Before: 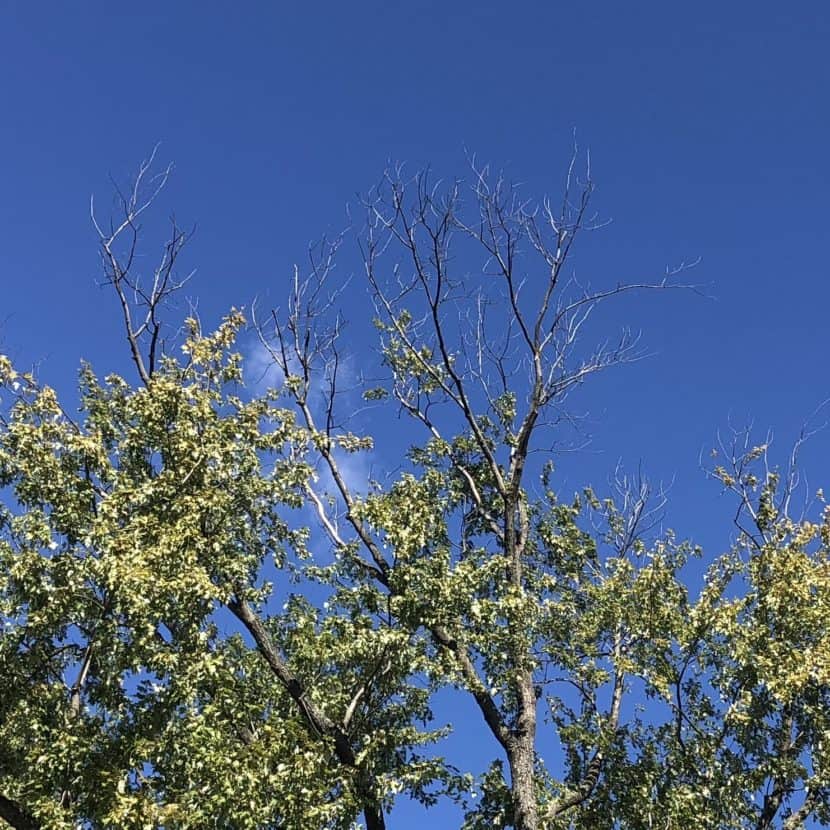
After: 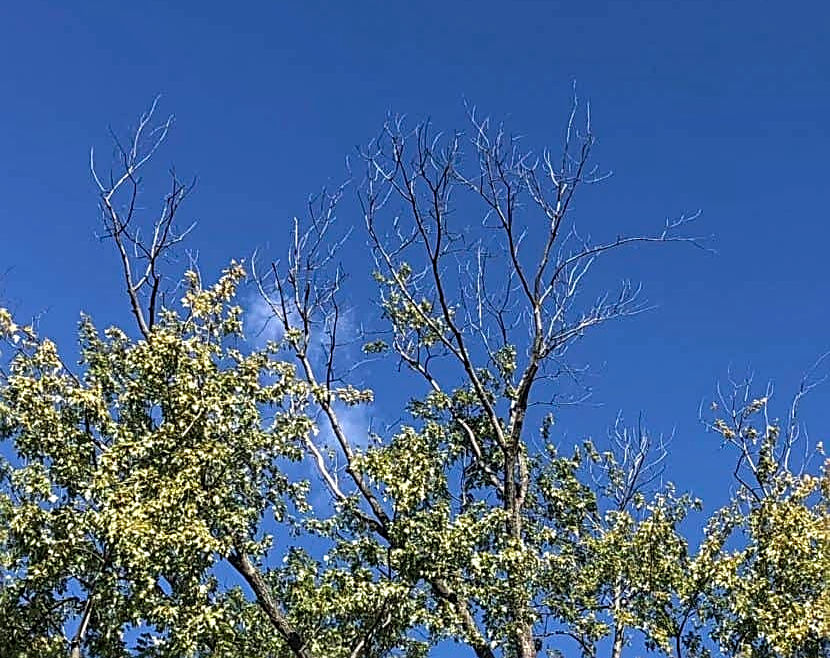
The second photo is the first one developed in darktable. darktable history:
crop and rotate: top 5.667%, bottom 14.937%
local contrast: detail 130%
sharpen: radius 2.584, amount 0.688
